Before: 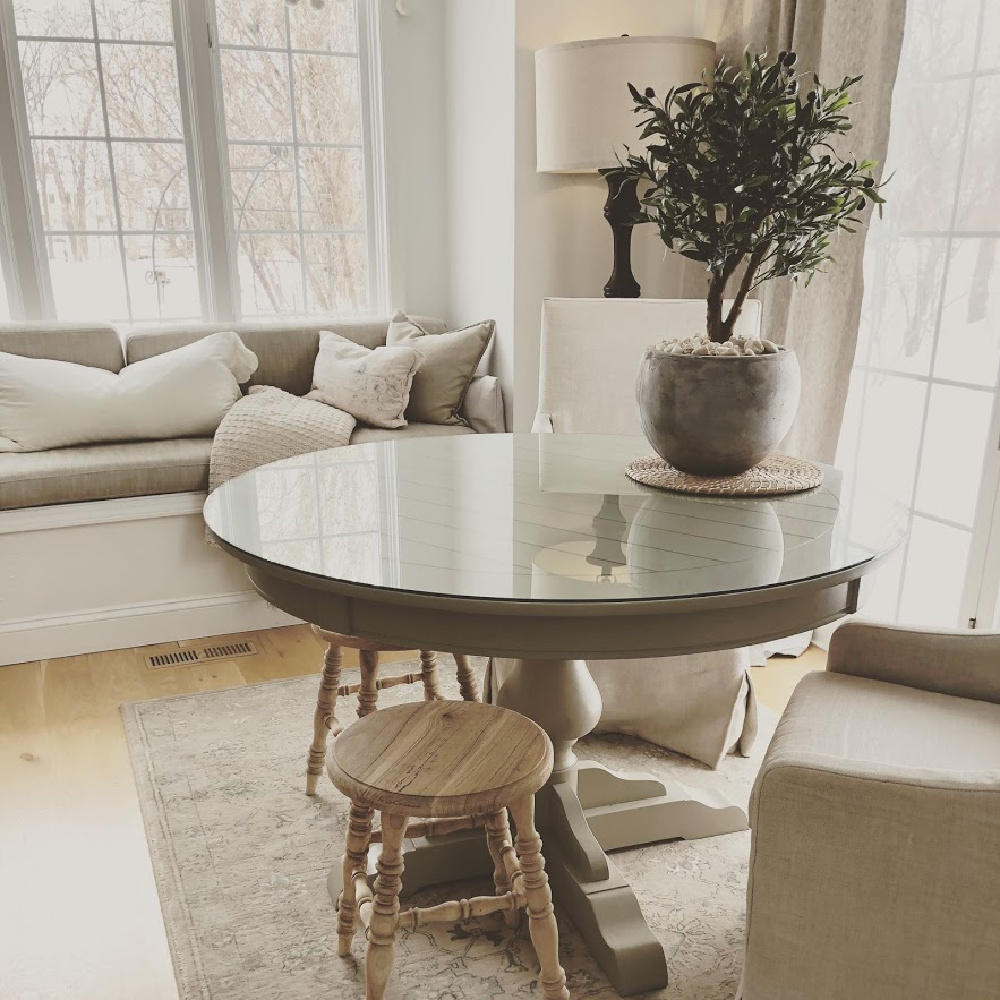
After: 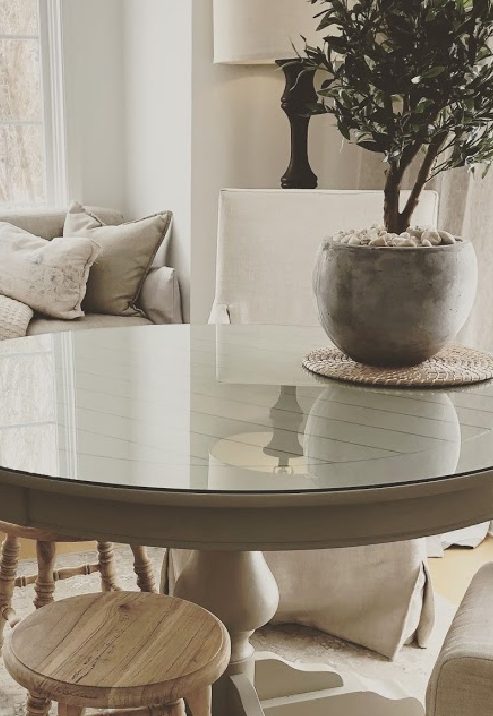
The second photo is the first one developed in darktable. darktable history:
crop: left 32.317%, top 10.92%, right 18.338%, bottom 17.475%
